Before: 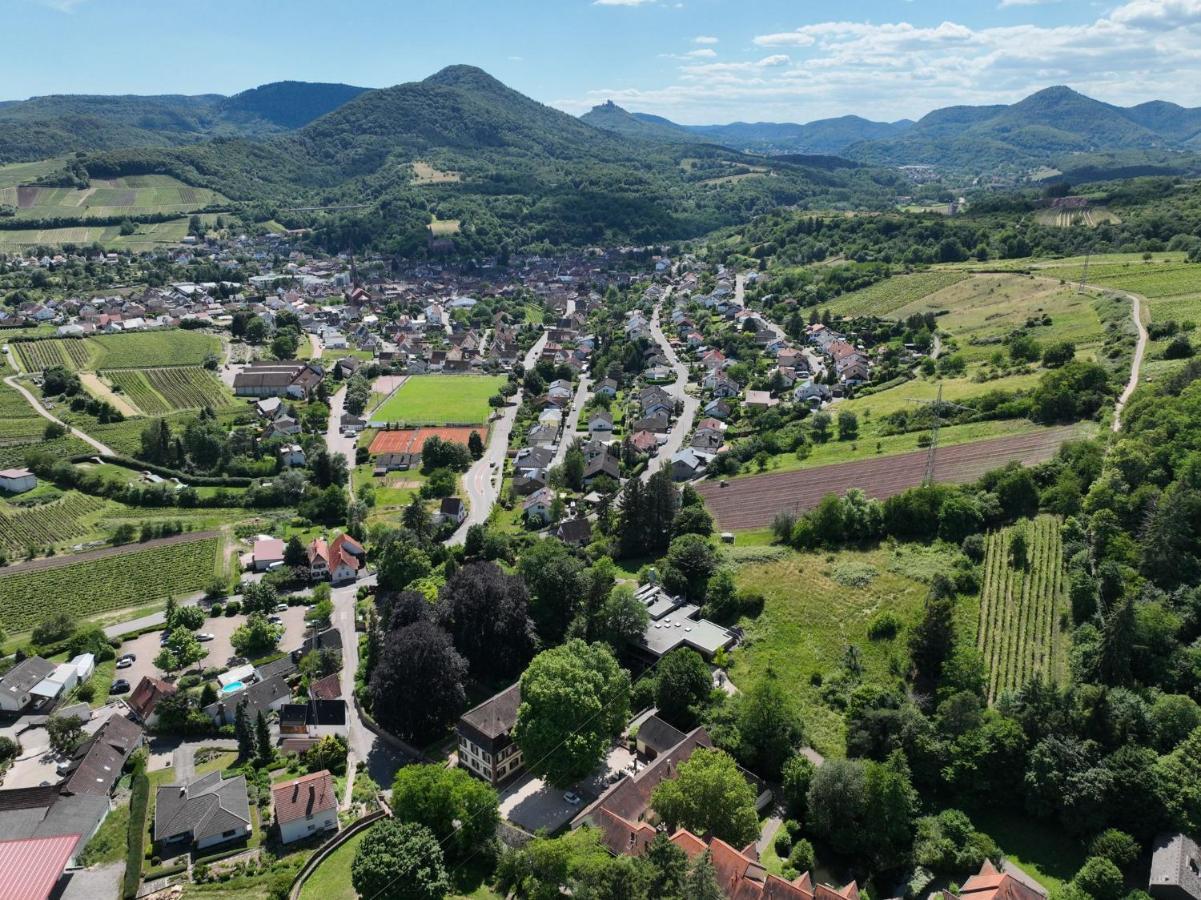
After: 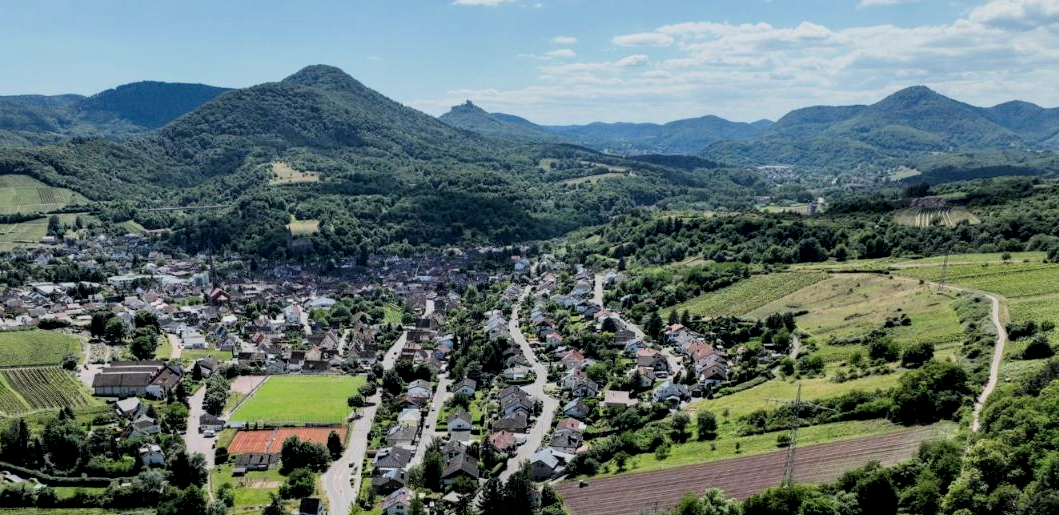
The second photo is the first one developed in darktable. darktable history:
crop and rotate: left 11.812%, bottom 42.776%
local contrast: shadows 94%
exposure: black level correction 0.001, compensate highlight preservation false
color balance: on, module defaults
filmic rgb: black relative exposure -7.75 EV, white relative exposure 4.4 EV, threshold 3 EV, hardness 3.76, latitude 50%, contrast 1.1, color science v5 (2021), contrast in shadows safe, contrast in highlights safe, enable highlight reconstruction true
